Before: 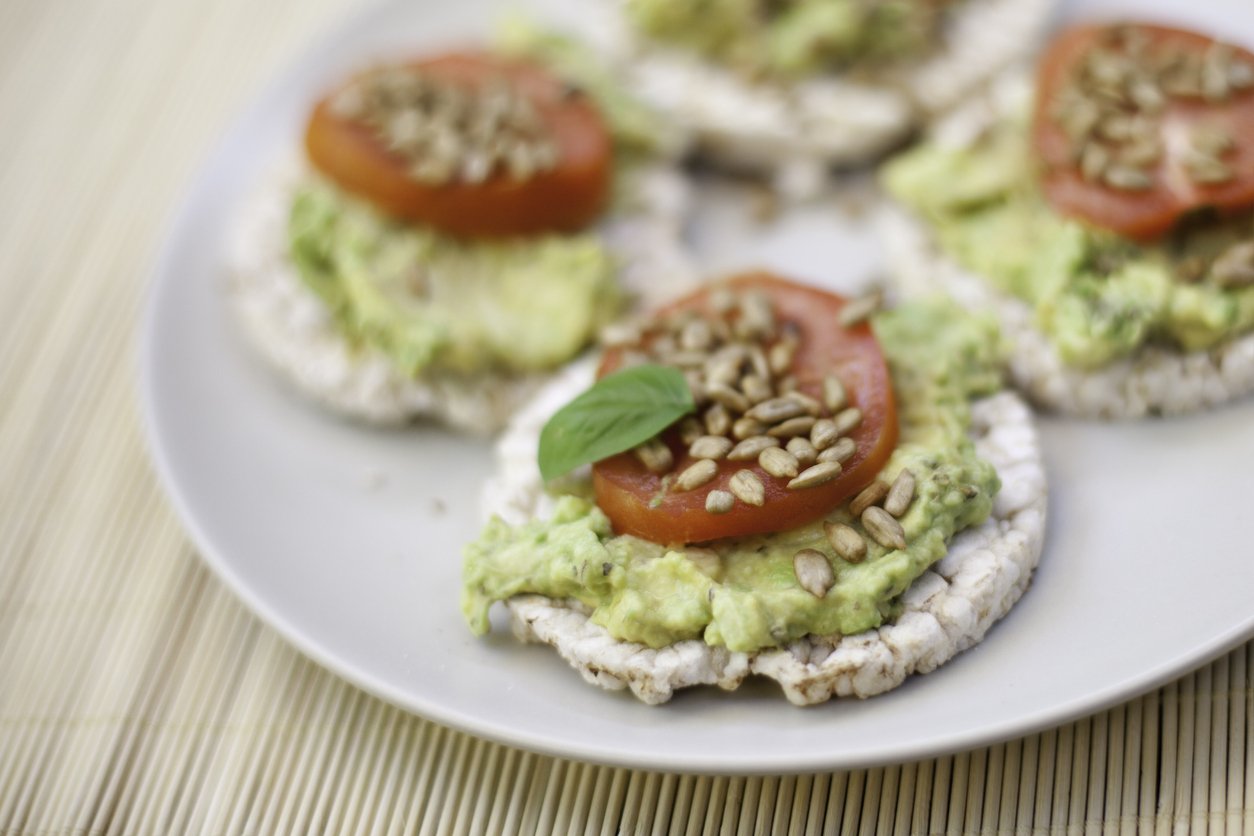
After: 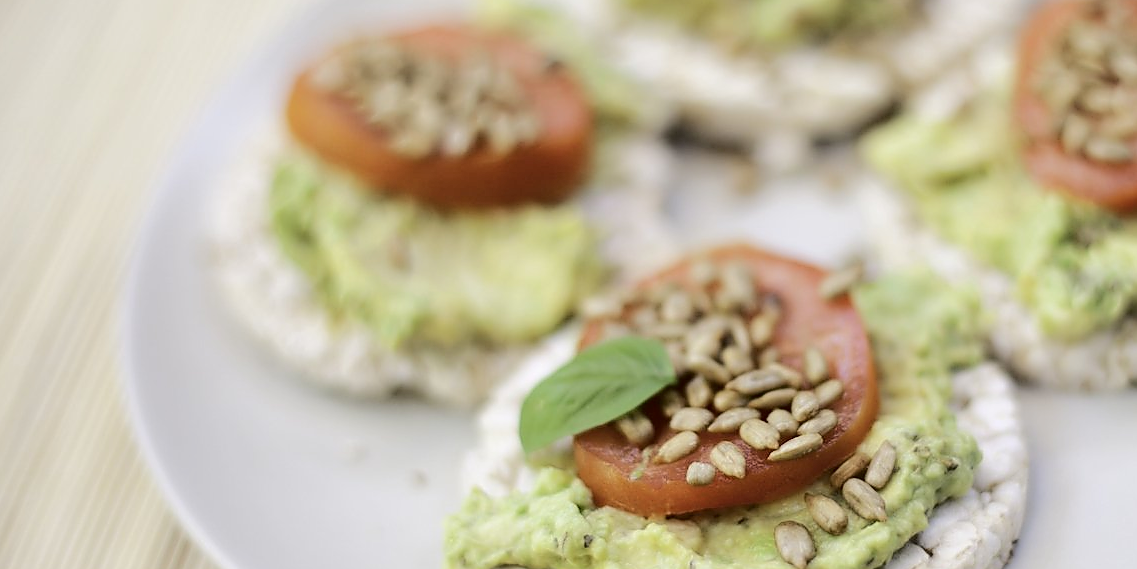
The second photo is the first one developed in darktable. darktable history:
tone curve: curves: ch0 [(0, 0) (0.003, 0.012) (0.011, 0.014) (0.025, 0.019) (0.044, 0.028) (0.069, 0.039) (0.1, 0.056) (0.136, 0.093) (0.177, 0.147) (0.224, 0.214) (0.277, 0.29) (0.335, 0.381) (0.399, 0.476) (0.468, 0.557) (0.543, 0.635) (0.623, 0.697) (0.709, 0.764) (0.801, 0.831) (0.898, 0.917) (1, 1)], color space Lab, independent channels, preserve colors none
sharpen: radius 1.36, amount 1.237, threshold 0.748
crop: left 1.585%, top 3.357%, right 7.733%, bottom 28.513%
